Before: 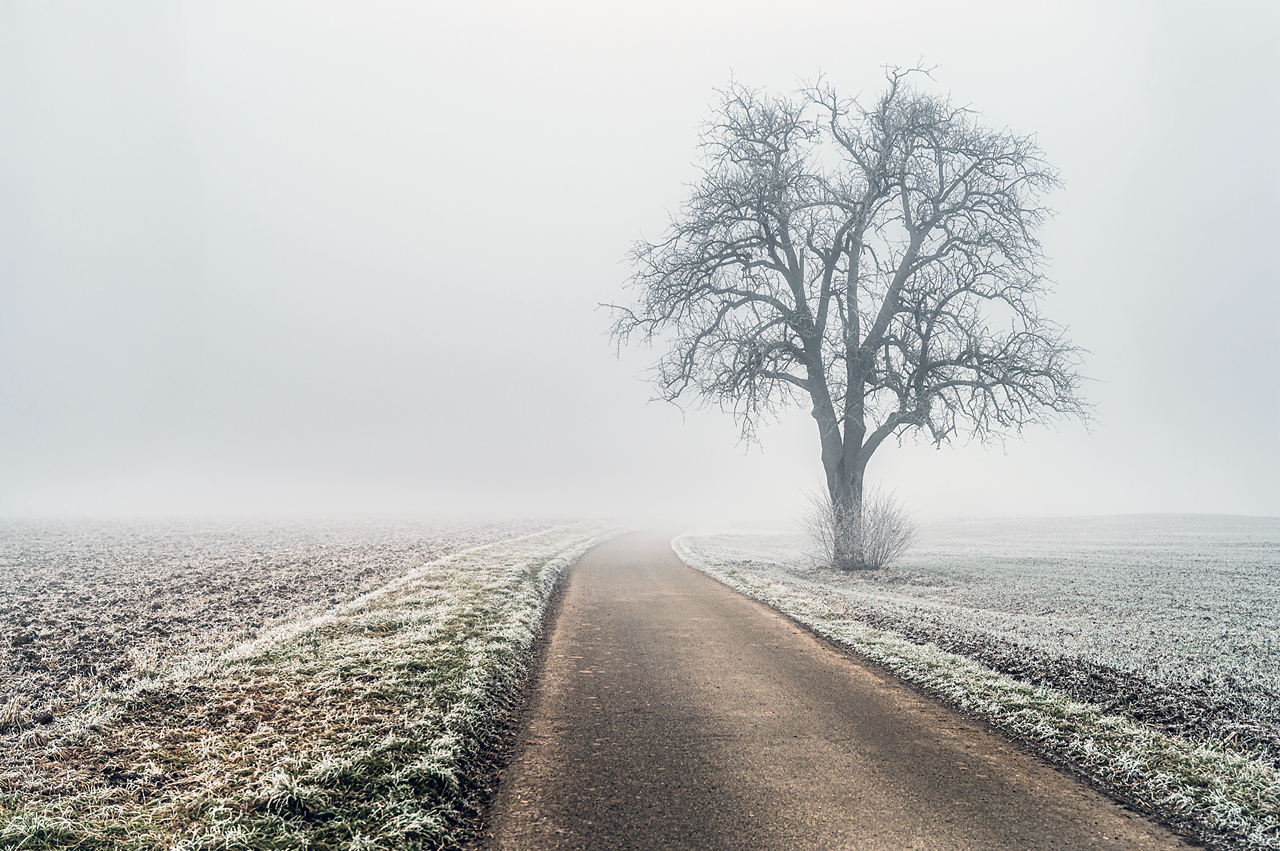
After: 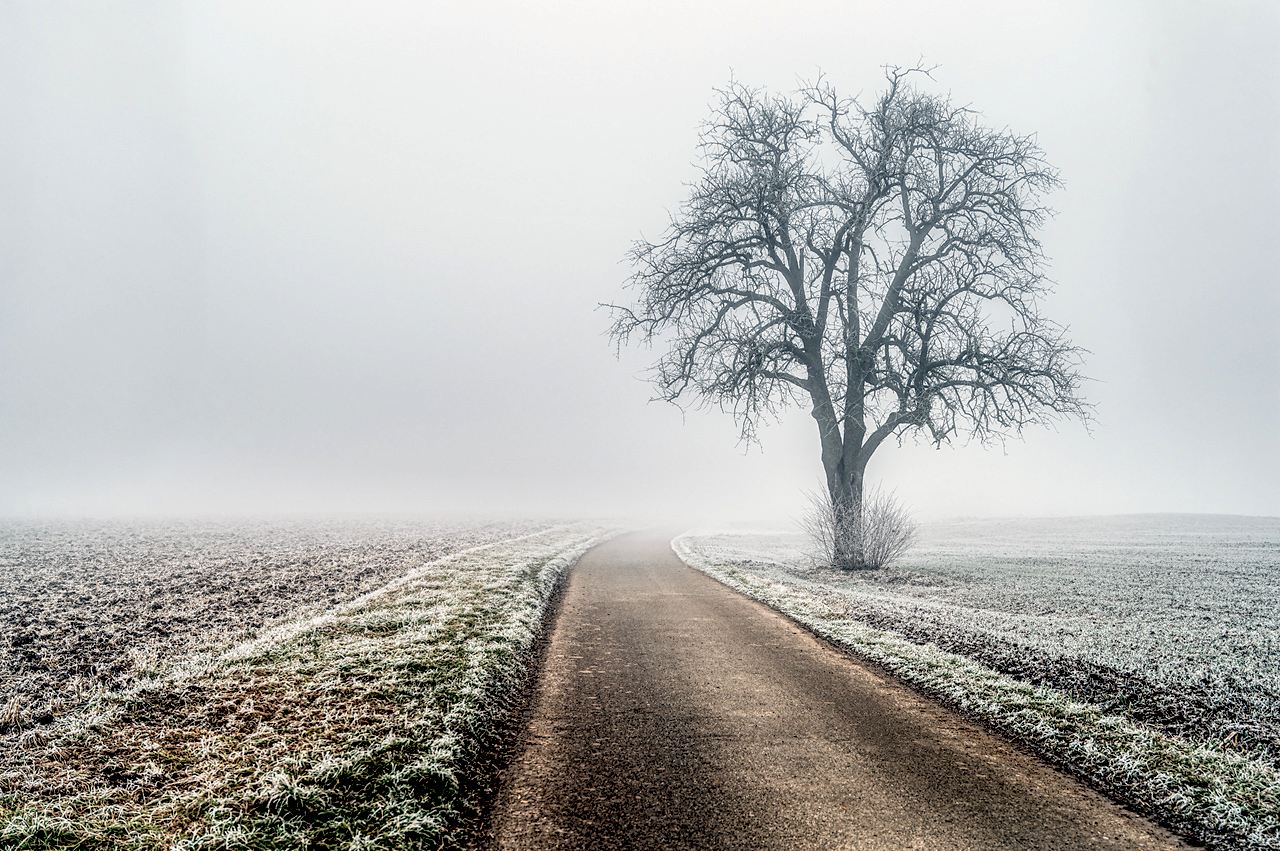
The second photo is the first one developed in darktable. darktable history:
exposure: black level correction 0.048, exposure 0.013 EV, compensate highlight preservation false
local contrast: highlights 62%, detail 143%, midtone range 0.424
